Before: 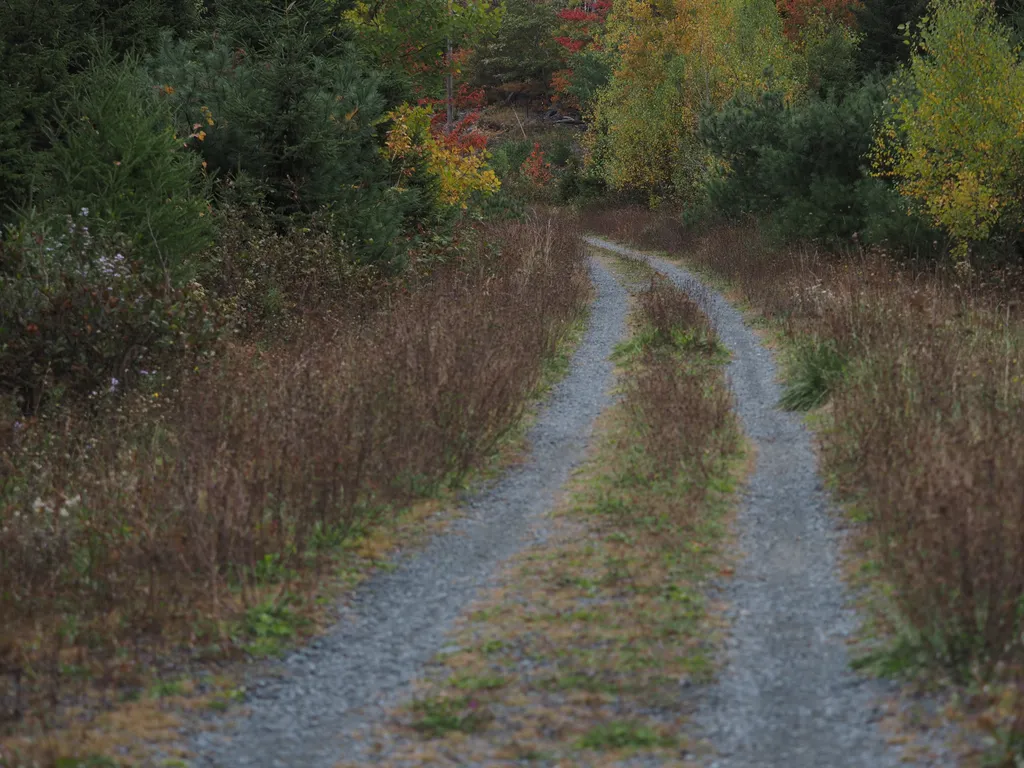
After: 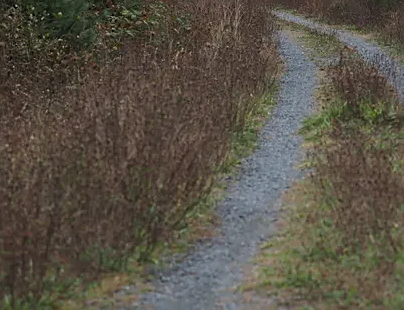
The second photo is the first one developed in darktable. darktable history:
sharpen: on, module defaults
crop: left 30.378%, top 29.543%, right 30.105%, bottom 30.017%
